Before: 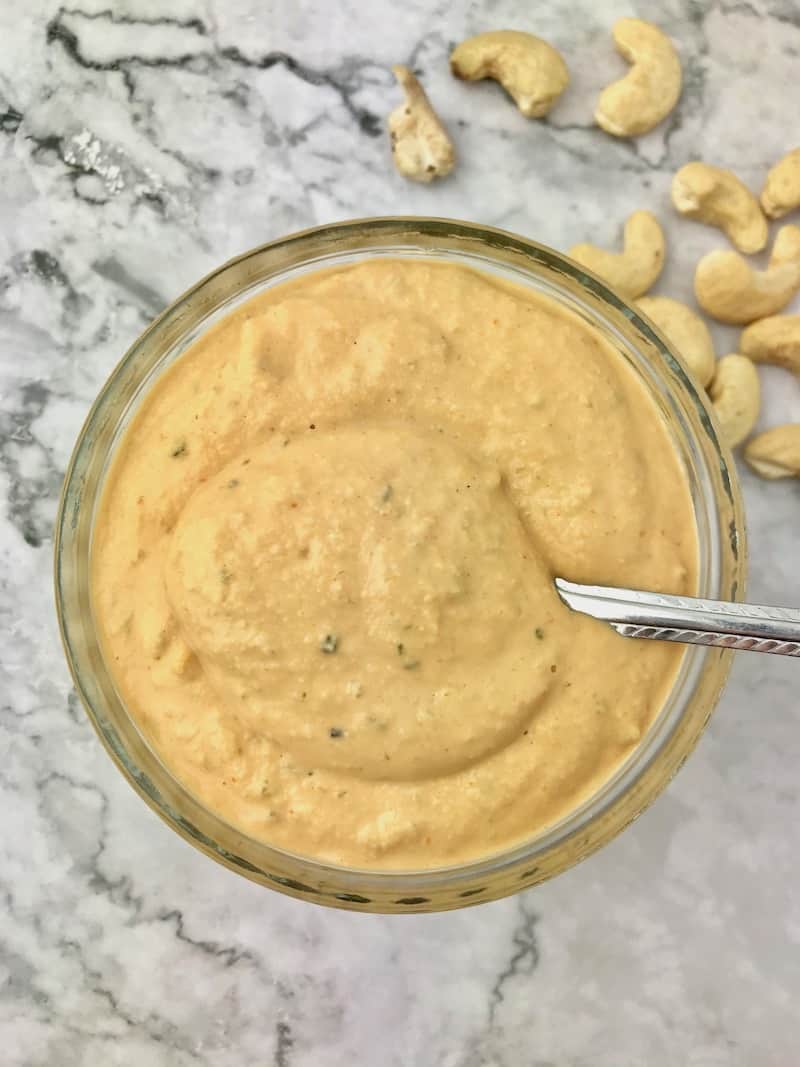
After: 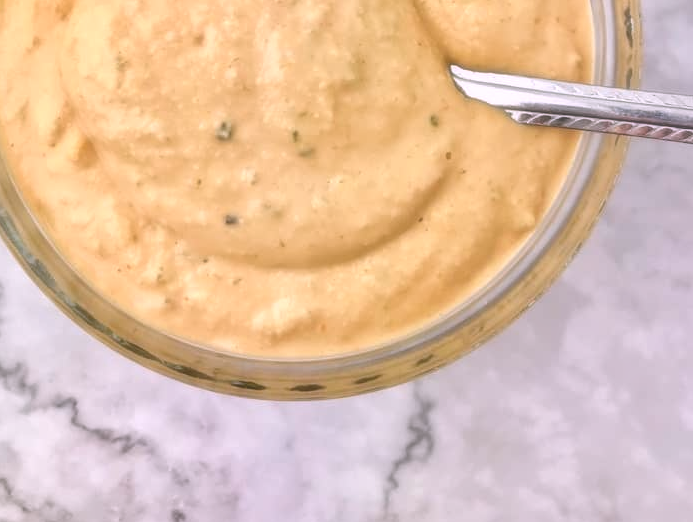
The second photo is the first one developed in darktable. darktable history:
white balance: red 1.066, blue 1.119
crop and rotate: left 13.306%, top 48.129%, bottom 2.928%
soften: size 19.52%, mix 20.32%
exposure: black level correction 0.002, exposure 0.15 EV, compensate highlight preservation false
local contrast: detail 110%
